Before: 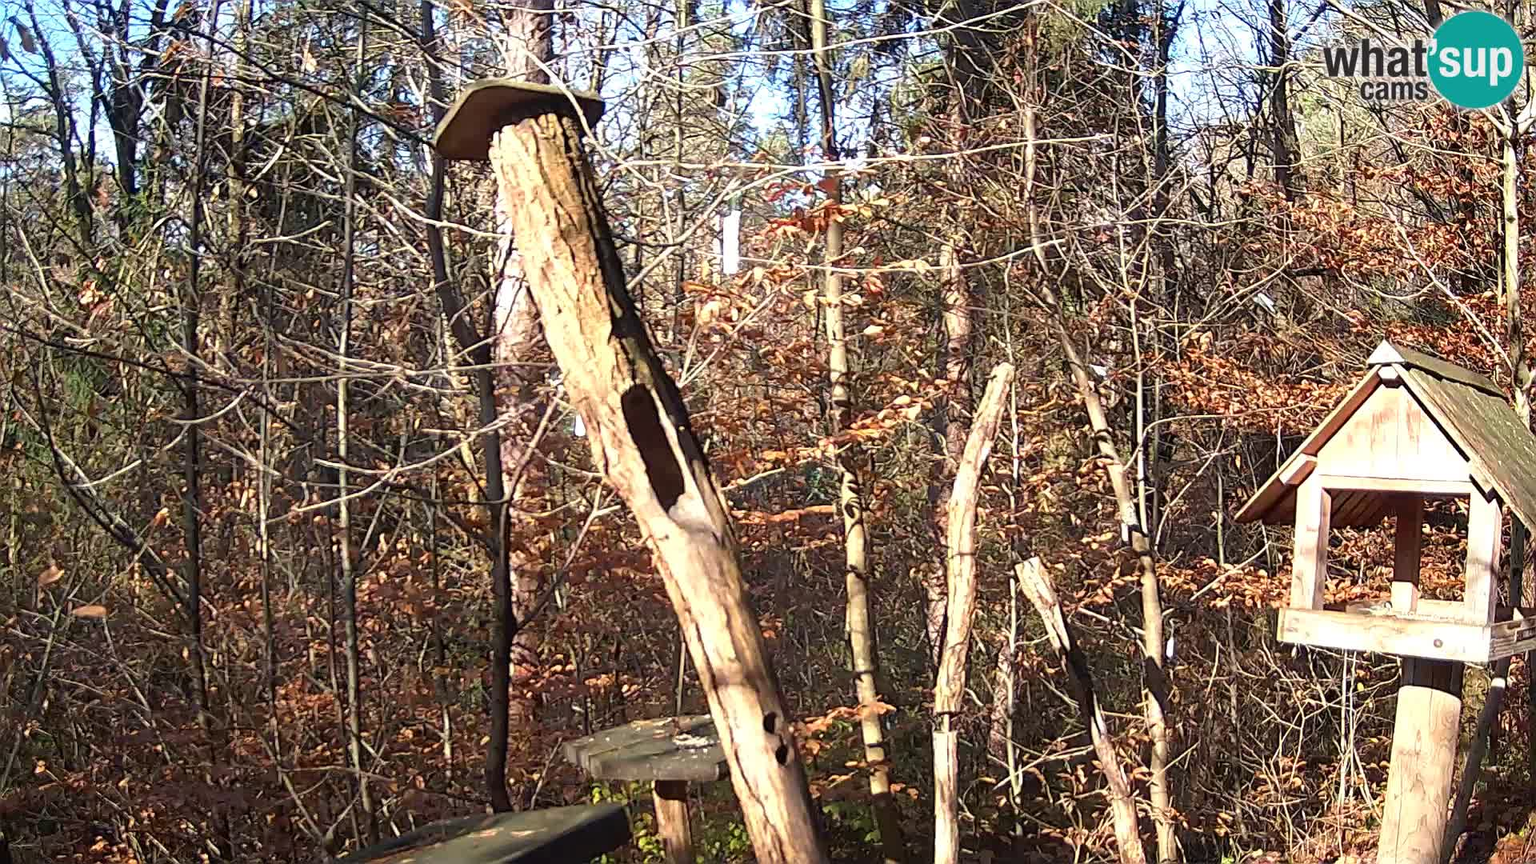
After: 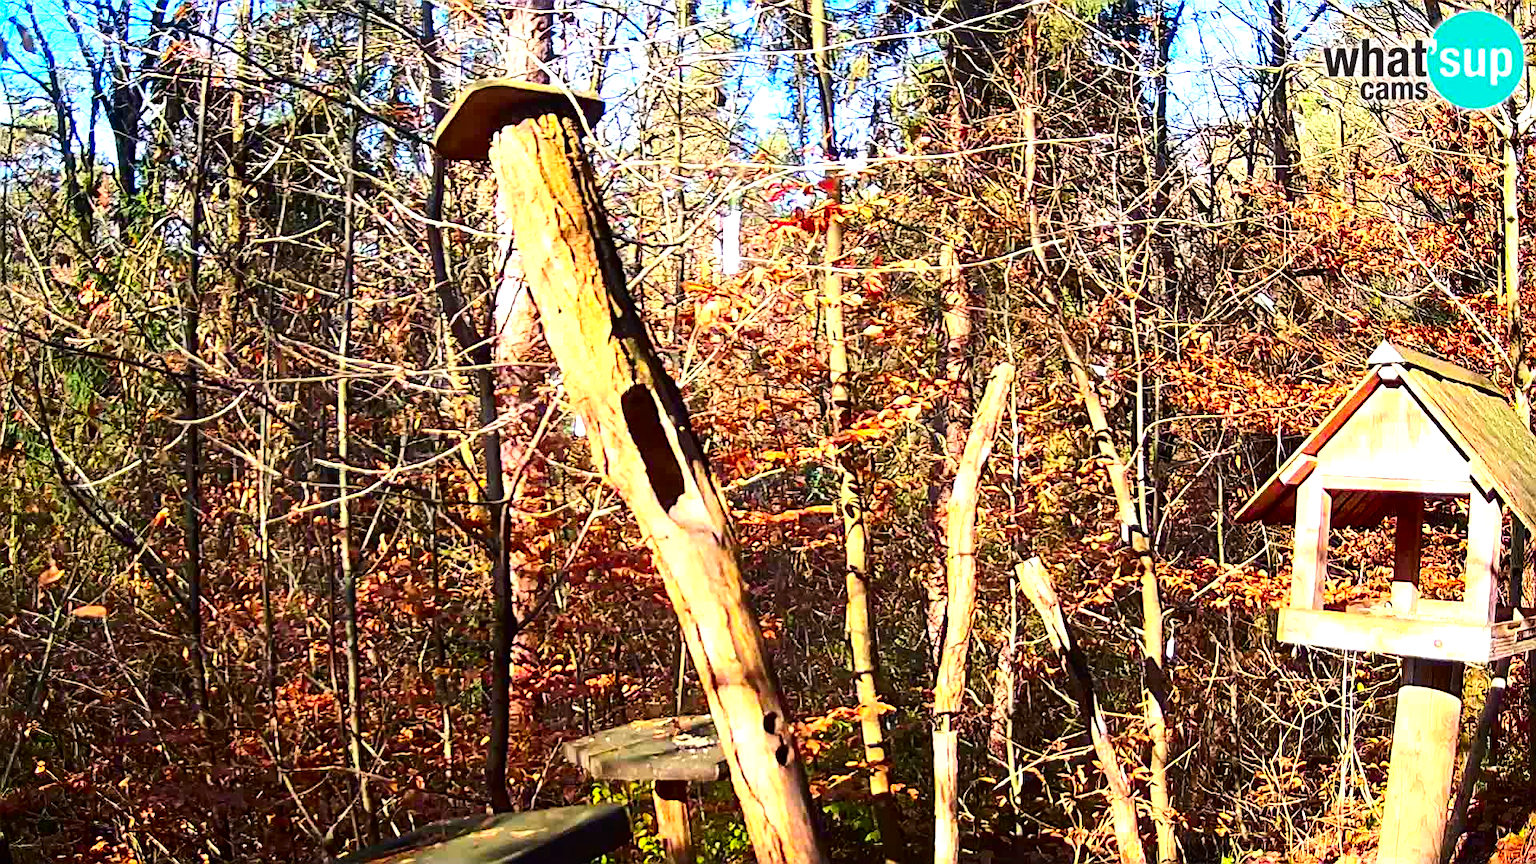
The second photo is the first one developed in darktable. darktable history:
contrast brightness saturation: contrast 0.263, brightness 0.021, saturation 0.878
tone equalizer: -8 EV -0.77 EV, -7 EV -0.667 EV, -6 EV -0.614 EV, -5 EV -0.402 EV, -3 EV 0.395 EV, -2 EV 0.6 EV, -1 EV 0.685 EV, +0 EV 0.765 EV
